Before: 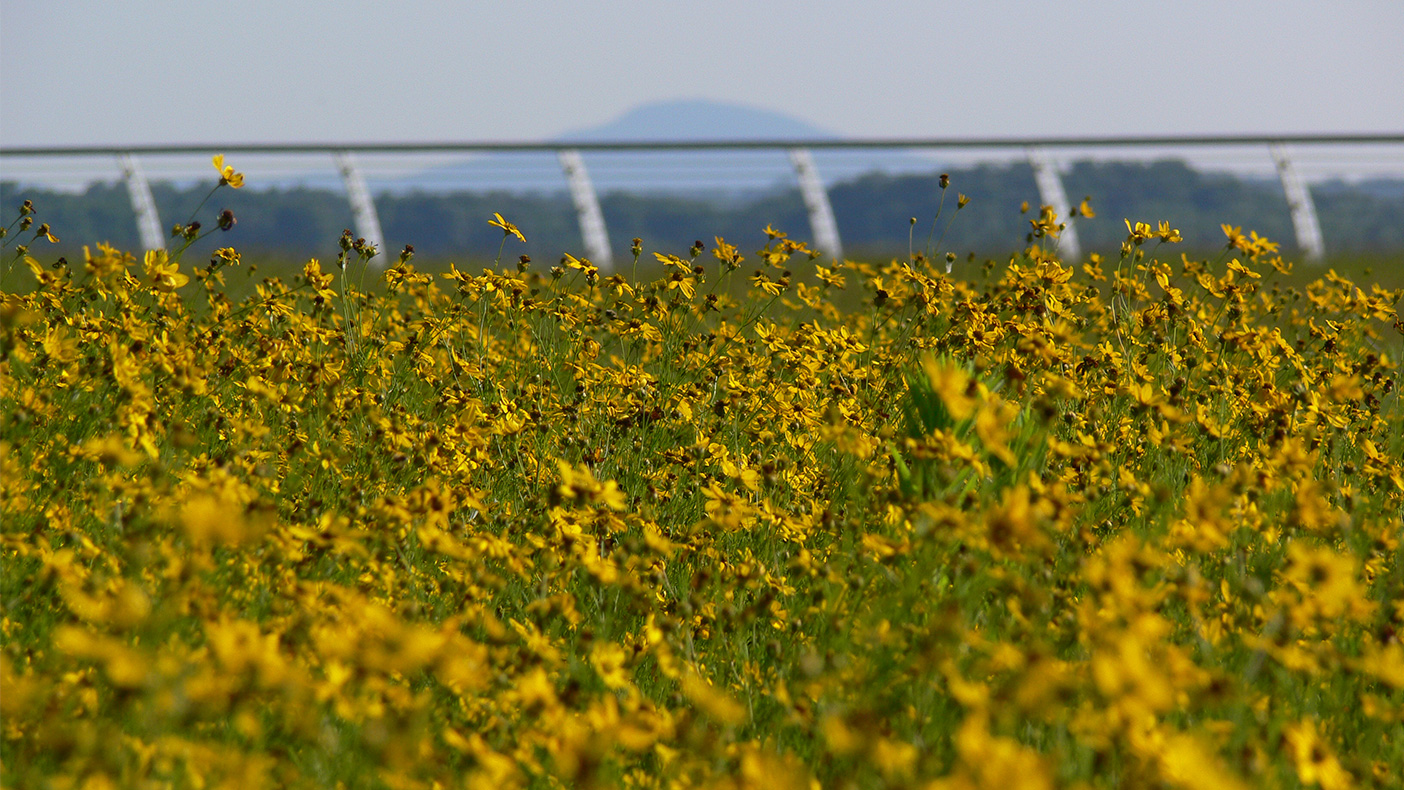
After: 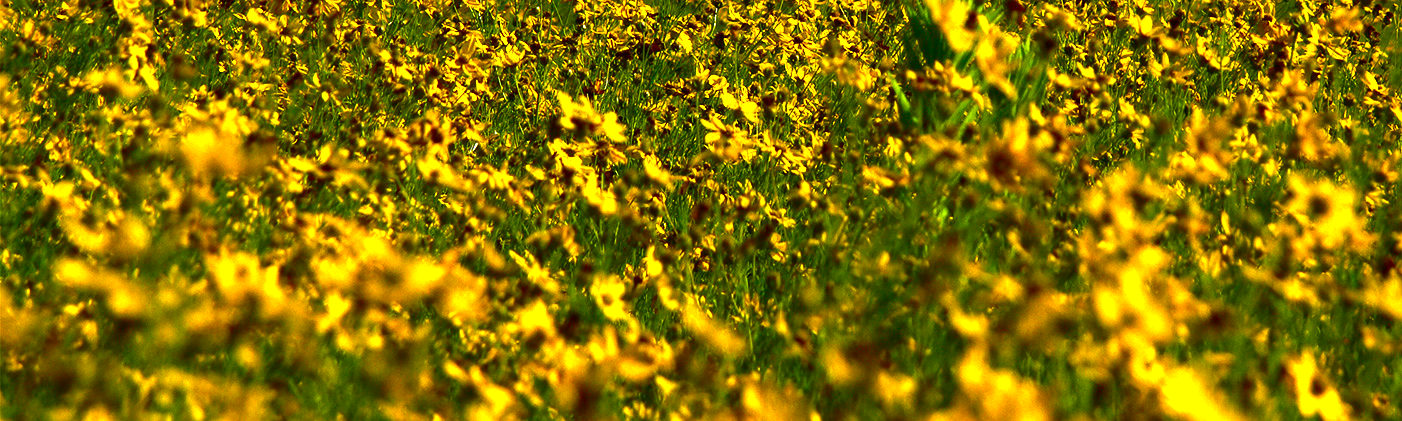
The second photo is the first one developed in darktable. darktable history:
color zones: curves: ch1 [(0, 0.34) (0.143, 0.164) (0.286, 0.152) (0.429, 0.176) (0.571, 0.173) (0.714, 0.188) (0.857, 0.199) (1, 0.34)], mix -130.09%
tone equalizer: on, module defaults
color balance rgb: perceptual saturation grading › global saturation 30.283%, perceptual brilliance grading › global brilliance 20.96%, perceptual brilliance grading › shadows -34.577%, global vibrance 14.368%
crop and rotate: top 46.675%, right 0.11%
exposure: exposure 0.772 EV, compensate highlight preservation false
contrast brightness saturation: brightness -0.215, saturation 0.076
